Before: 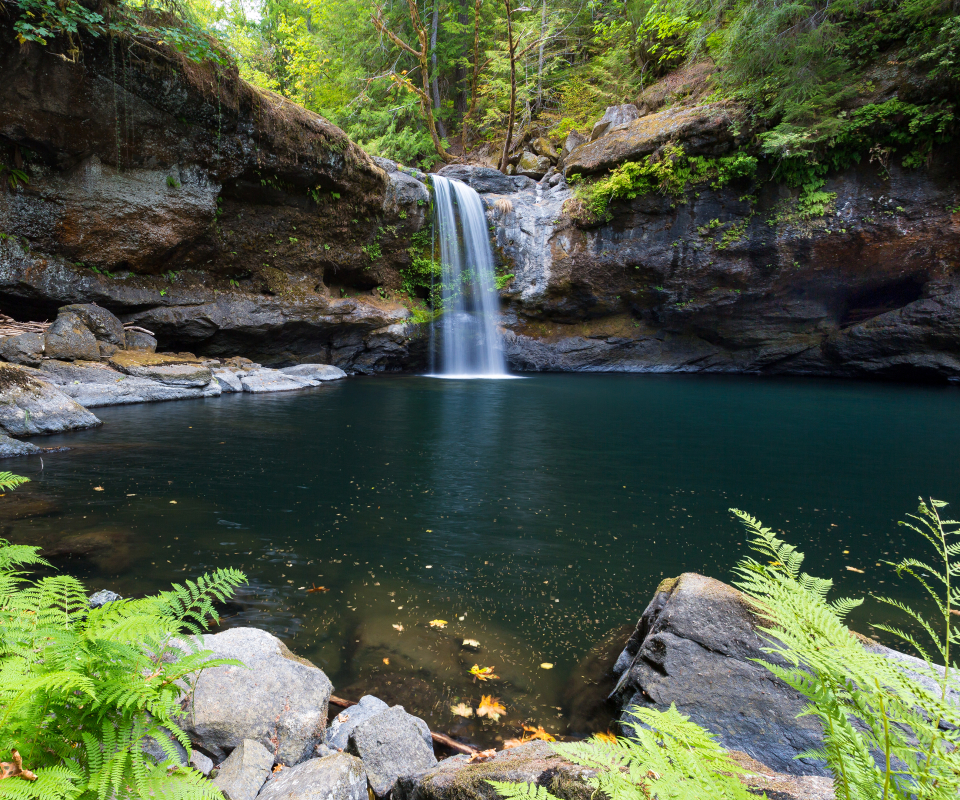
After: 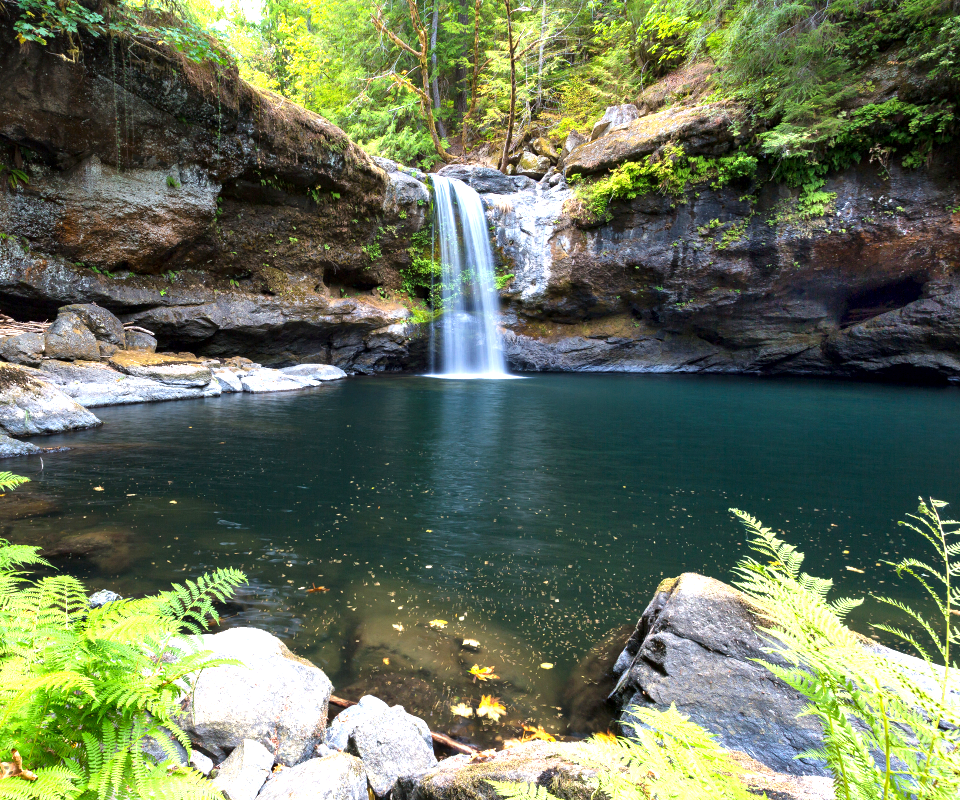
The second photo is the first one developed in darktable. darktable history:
exposure: exposure 0.922 EV, compensate highlight preservation false
local contrast: mode bilateral grid, contrast 20, coarseness 49, detail 132%, midtone range 0.2
